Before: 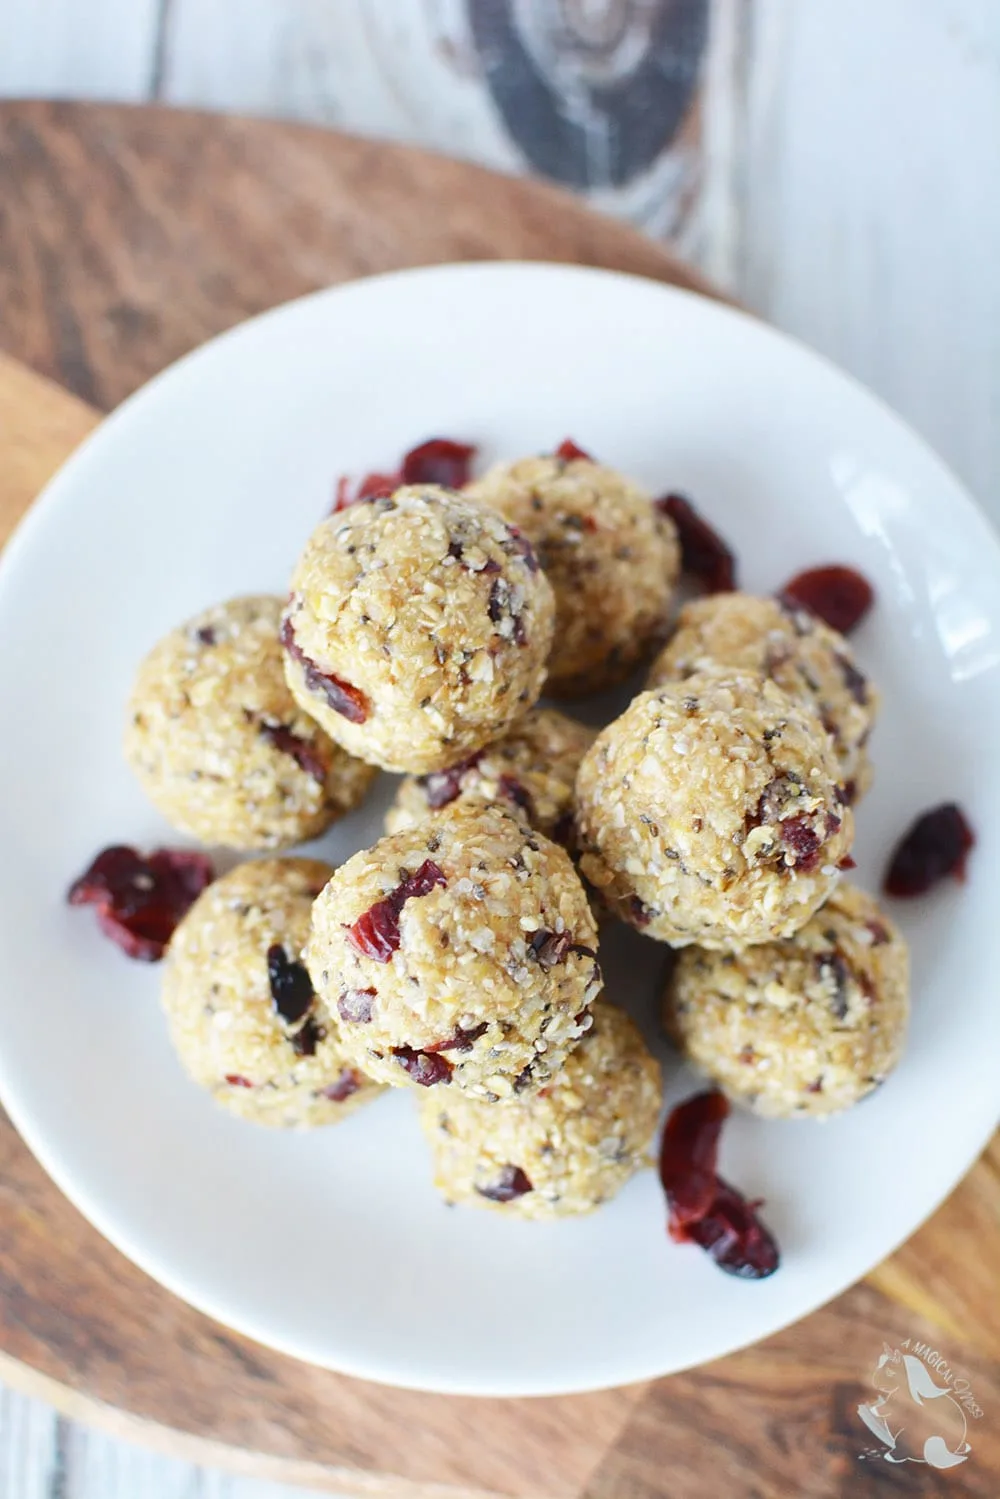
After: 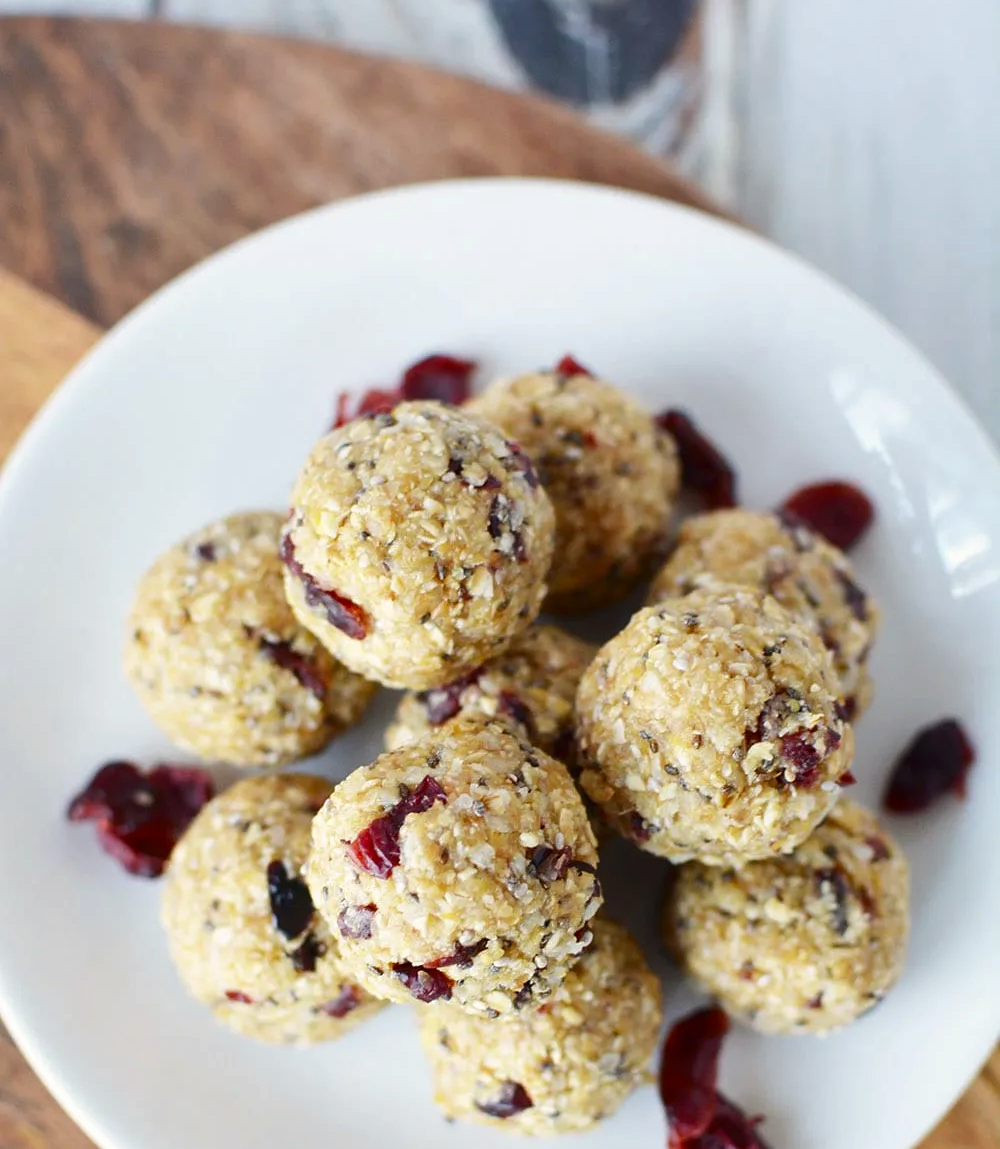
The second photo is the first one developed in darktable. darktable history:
contrast brightness saturation: brightness -0.089
color correction: highlights a* 0.819, highlights b* 2.8, saturation 1.08
crop: top 5.637%, bottom 17.673%
